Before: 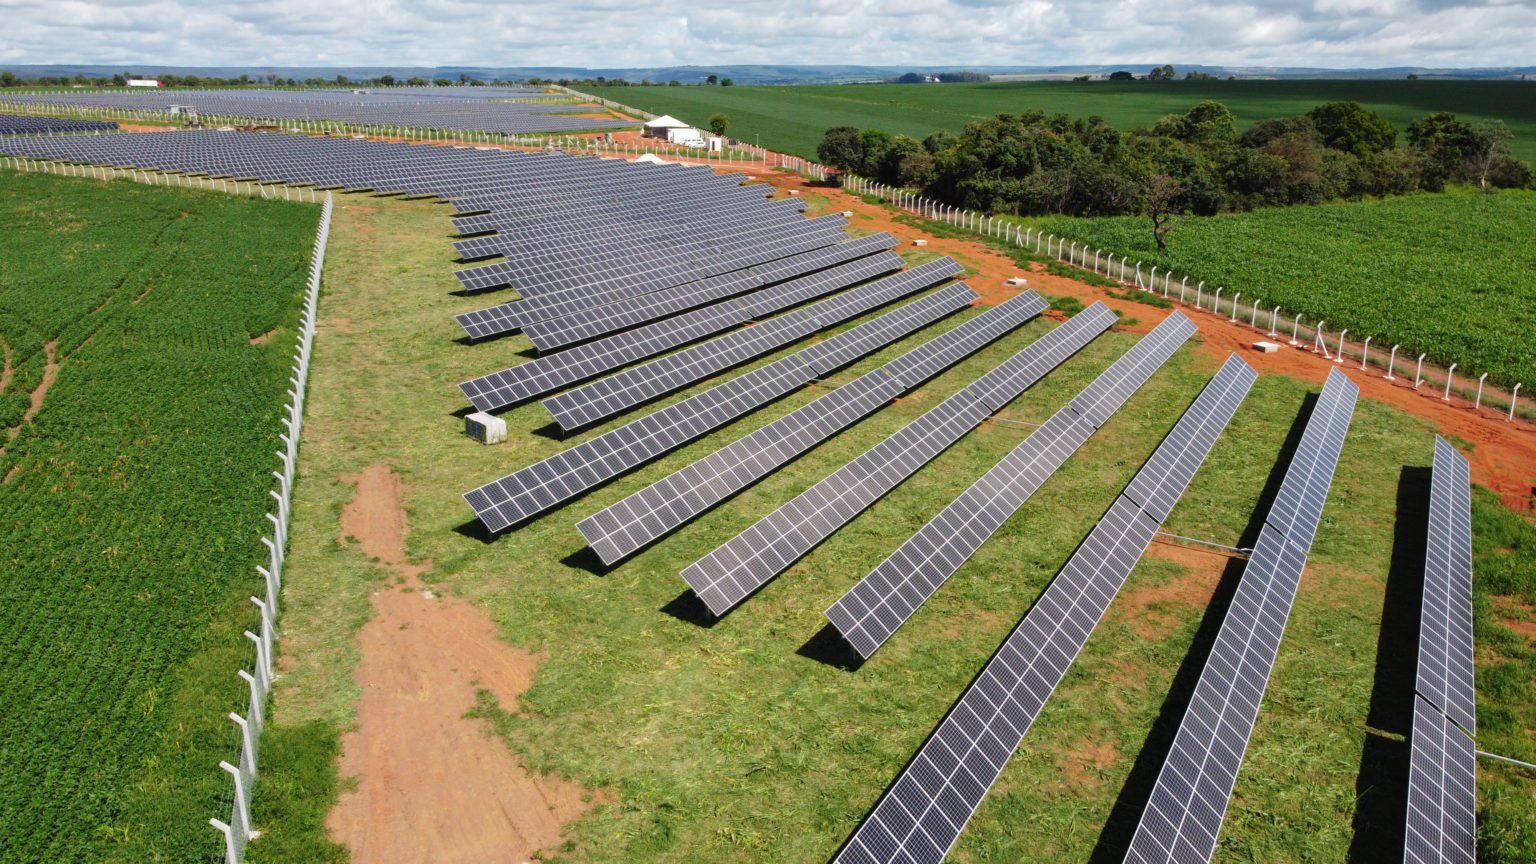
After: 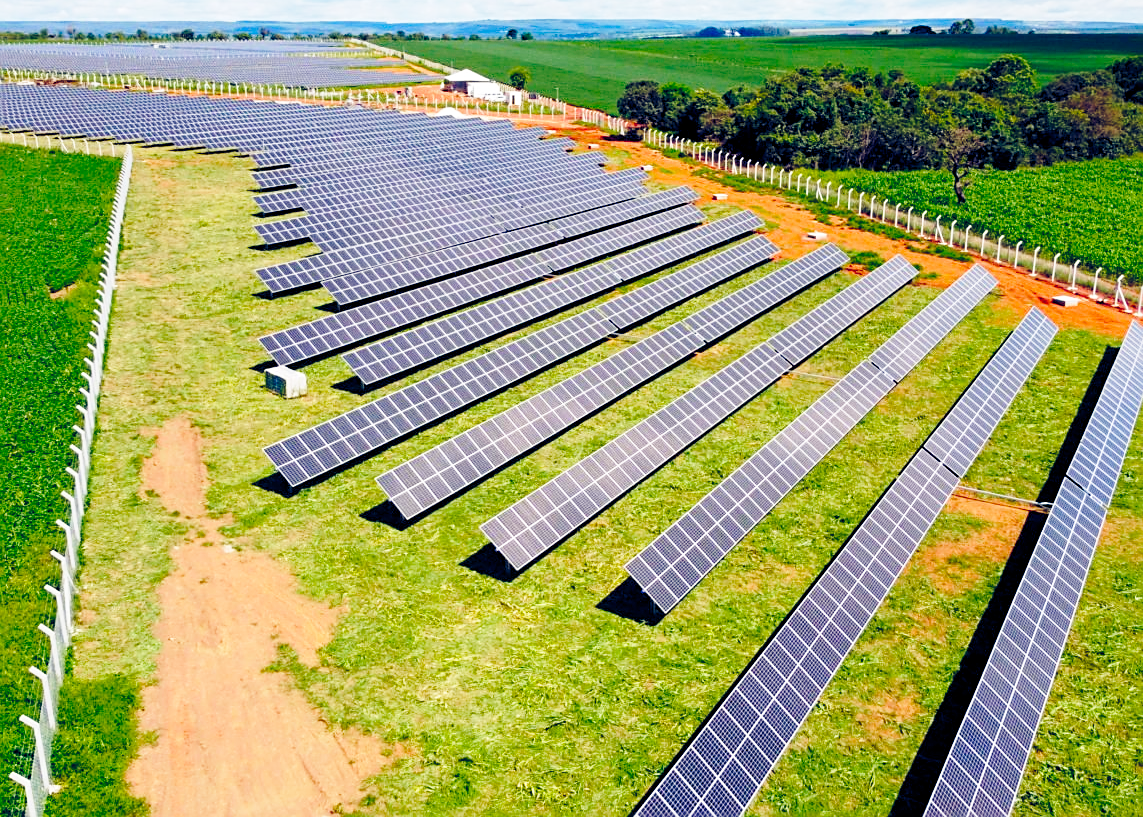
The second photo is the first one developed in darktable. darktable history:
base curve: curves: ch0 [(0, 0) (0.028, 0.03) (0.121, 0.232) (0.46, 0.748) (0.859, 0.968) (1, 1)], preserve colors none
sharpen: on, module defaults
crop and rotate: left 13.033%, top 5.396%, right 12.549%
color balance rgb: global offset › luminance -0.297%, global offset › chroma 0.305%, global offset › hue 262.11°, linear chroma grading › shadows -29.953%, linear chroma grading › global chroma 35.265%, perceptual saturation grading › global saturation 20%, perceptual saturation grading › highlights -50.472%, perceptual saturation grading › shadows 30.06%, global vibrance 32.95%
